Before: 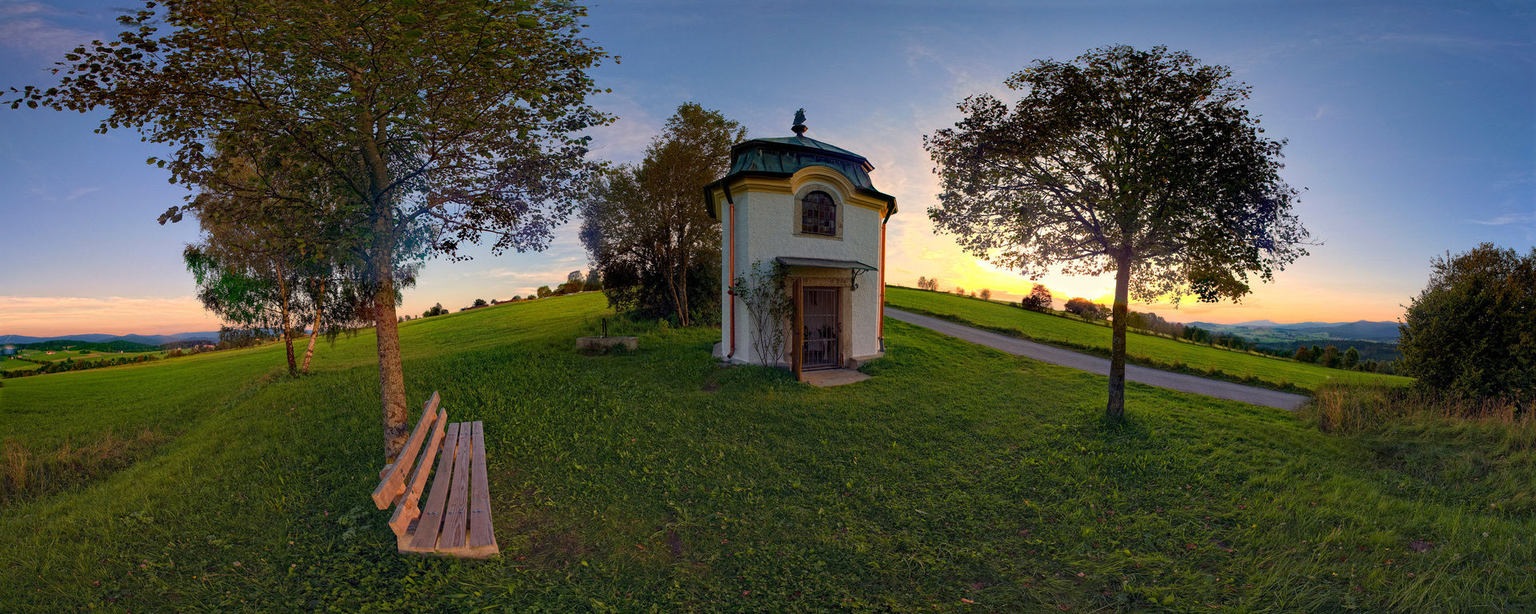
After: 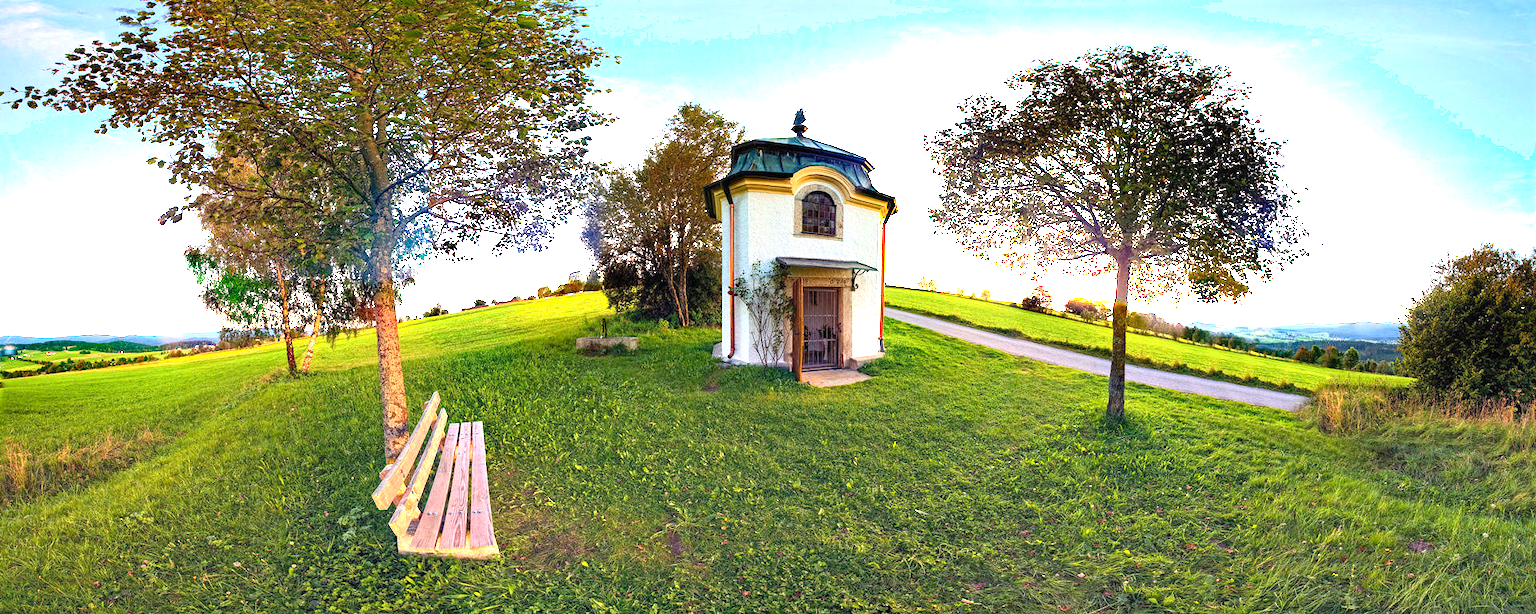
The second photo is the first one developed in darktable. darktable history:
shadows and highlights: shadows -1.37, highlights 40.95
exposure: black level correction 0, exposure 1.199 EV, compensate highlight preservation false
levels: black 0.089%, levels [0, 0.352, 0.703]
